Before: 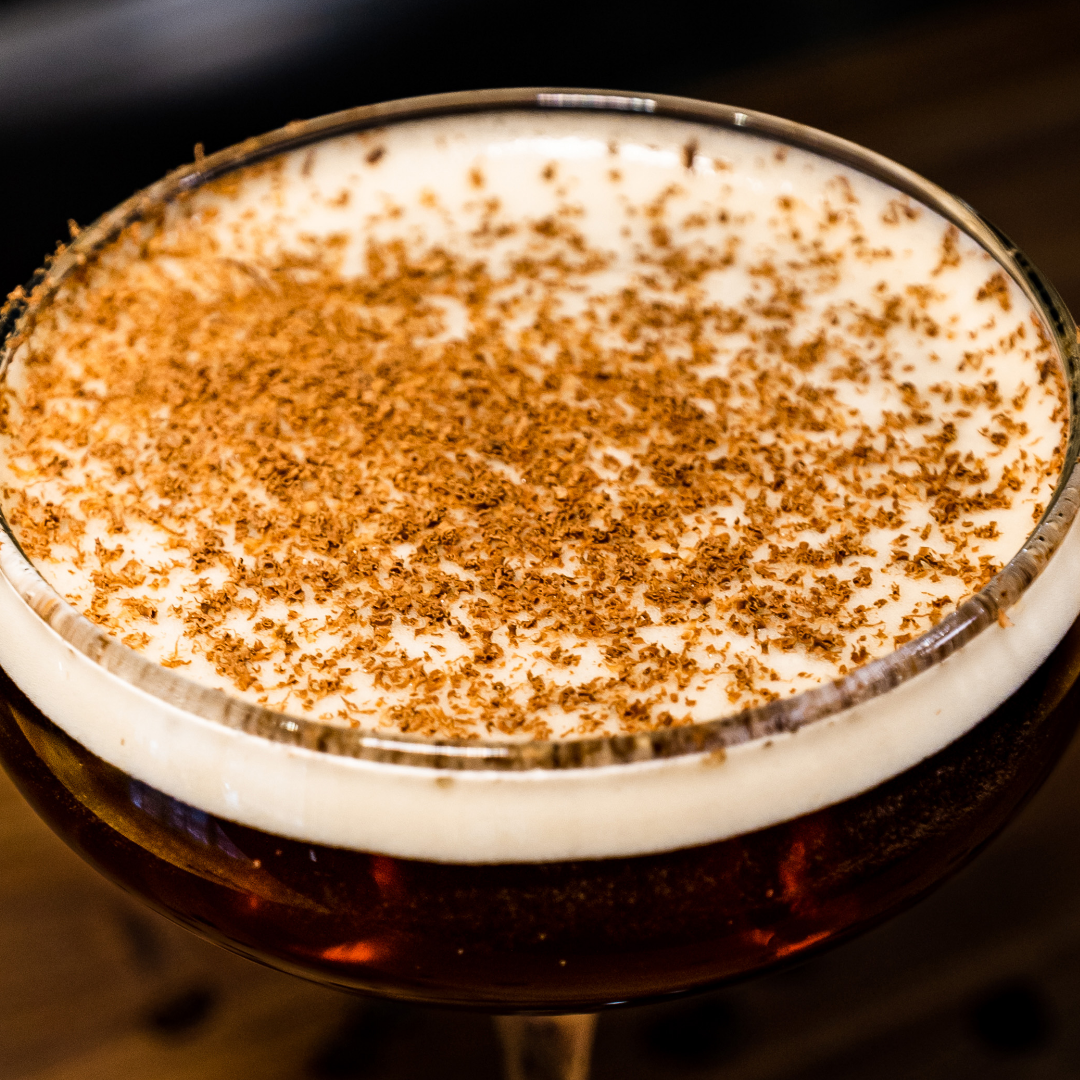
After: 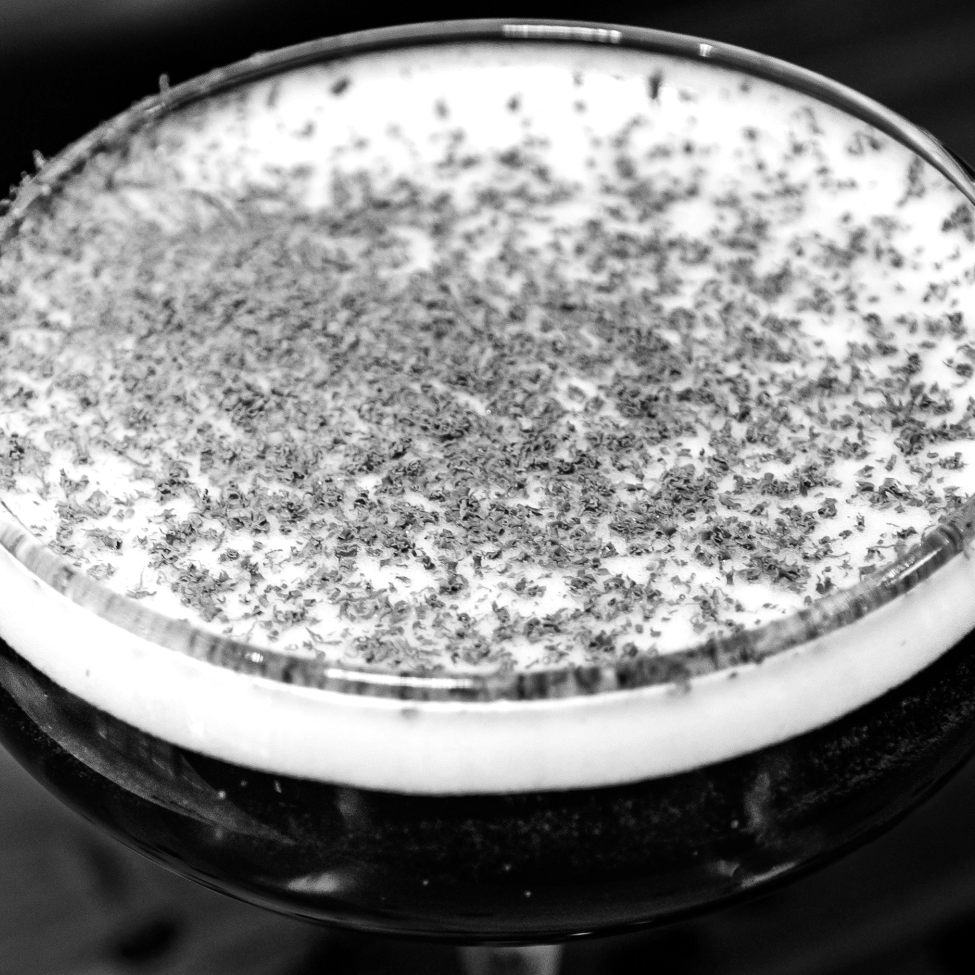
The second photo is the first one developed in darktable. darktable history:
exposure: exposure 0.3 EV, compensate highlight preservation false
monochrome: on, module defaults
crop: left 3.305%, top 6.436%, right 6.389%, bottom 3.258%
